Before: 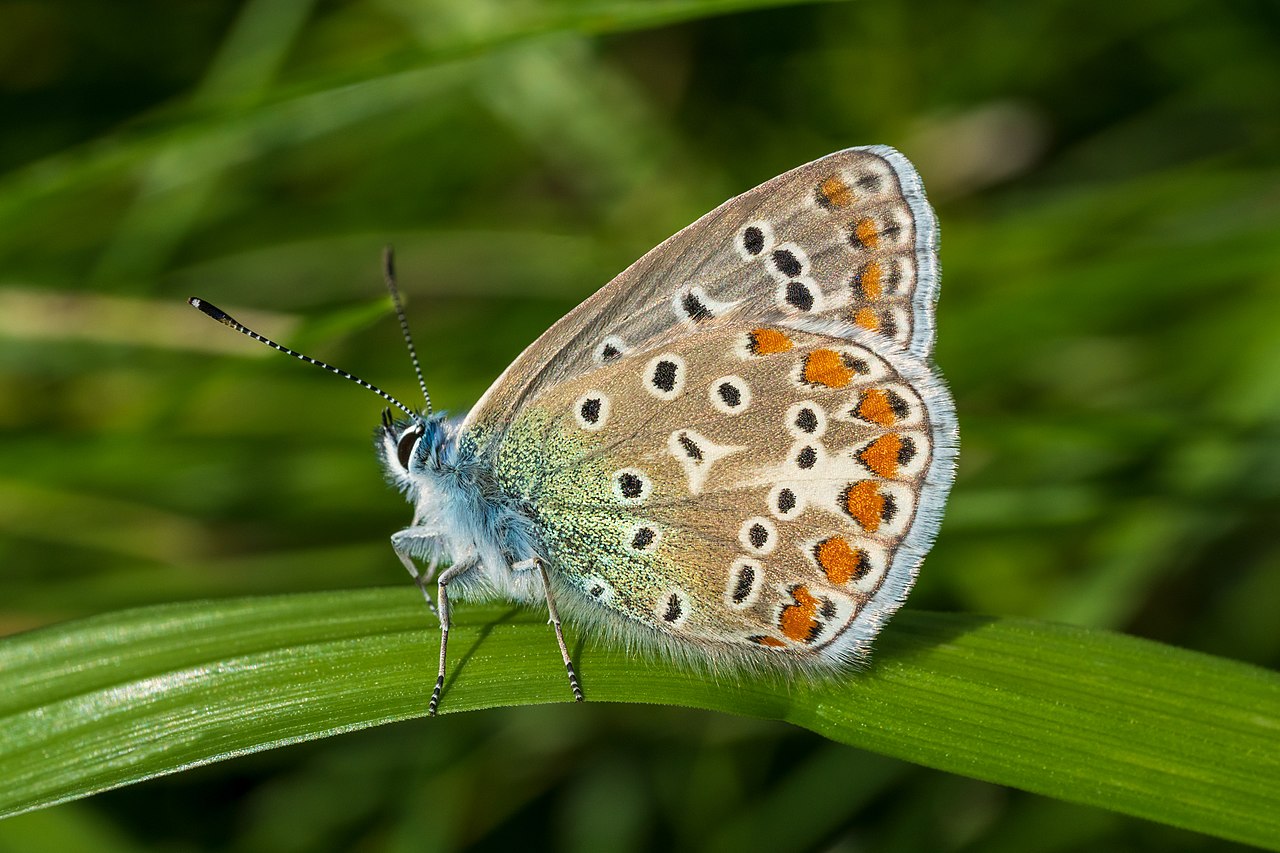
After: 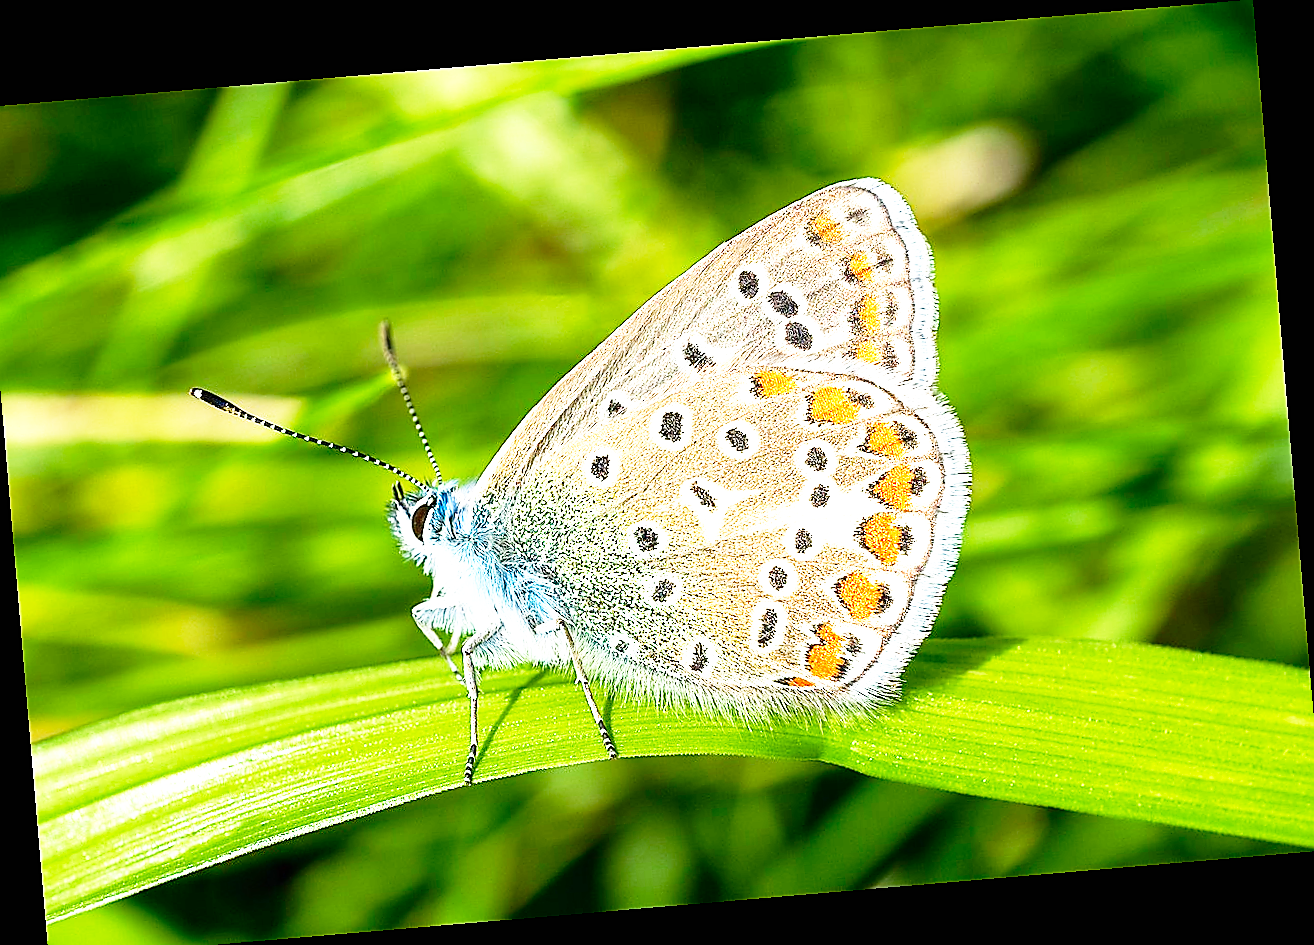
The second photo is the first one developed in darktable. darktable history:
contrast brightness saturation: contrast 0.04, saturation 0.16
base curve: curves: ch0 [(0, 0) (0.012, 0.01) (0.073, 0.168) (0.31, 0.711) (0.645, 0.957) (1, 1)], preserve colors none
crop and rotate: left 1.774%, right 0.633%, bottom 1.28%
exposure: black level correction 0, exposure 1.173 EV, compensate exposure bias true, compensate highlight preservation false
sharpen: radius 1.4, amount 1.25, threshold 0.7
rotate and perspective: rotation -4.86°, automatic cropping off
